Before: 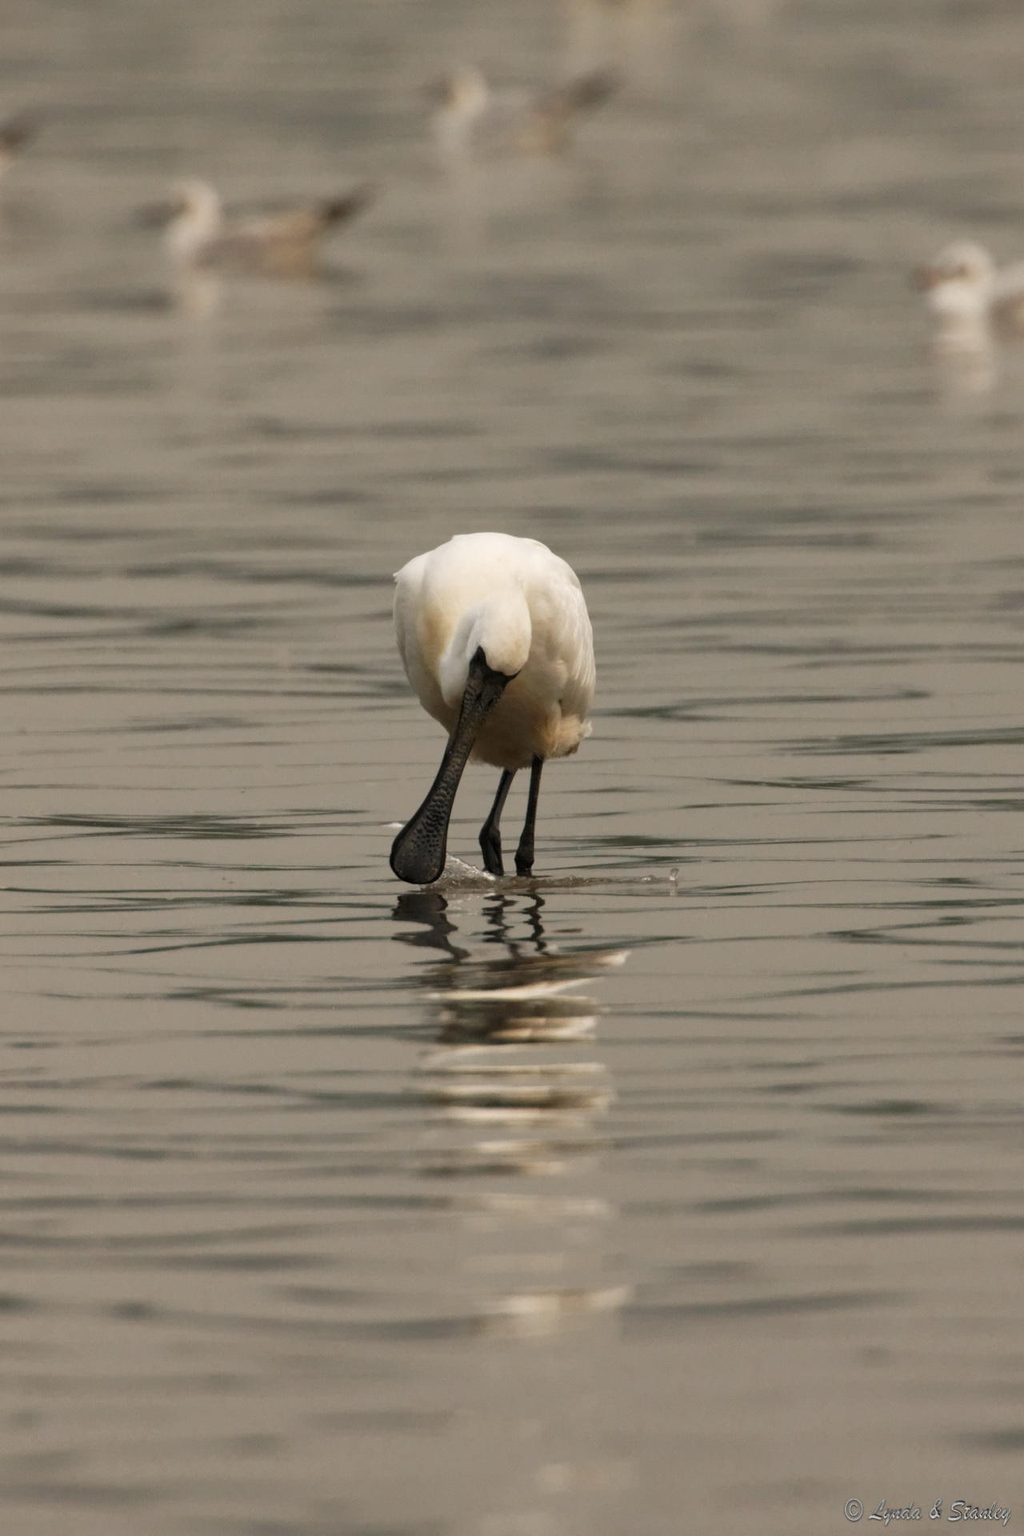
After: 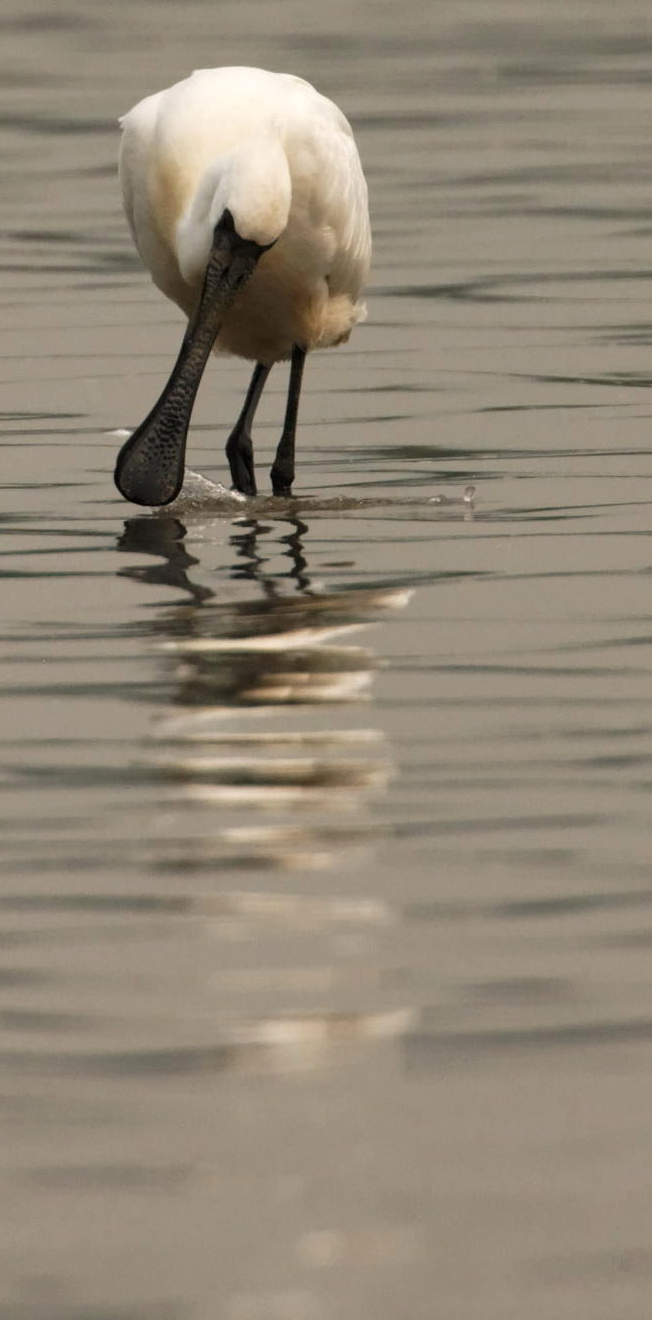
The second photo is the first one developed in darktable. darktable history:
levels: mode automatic, levels [0.182, 0.542, 0.902]
crop and rotate: left 29.184%, top 31.249%, right 19.835%
